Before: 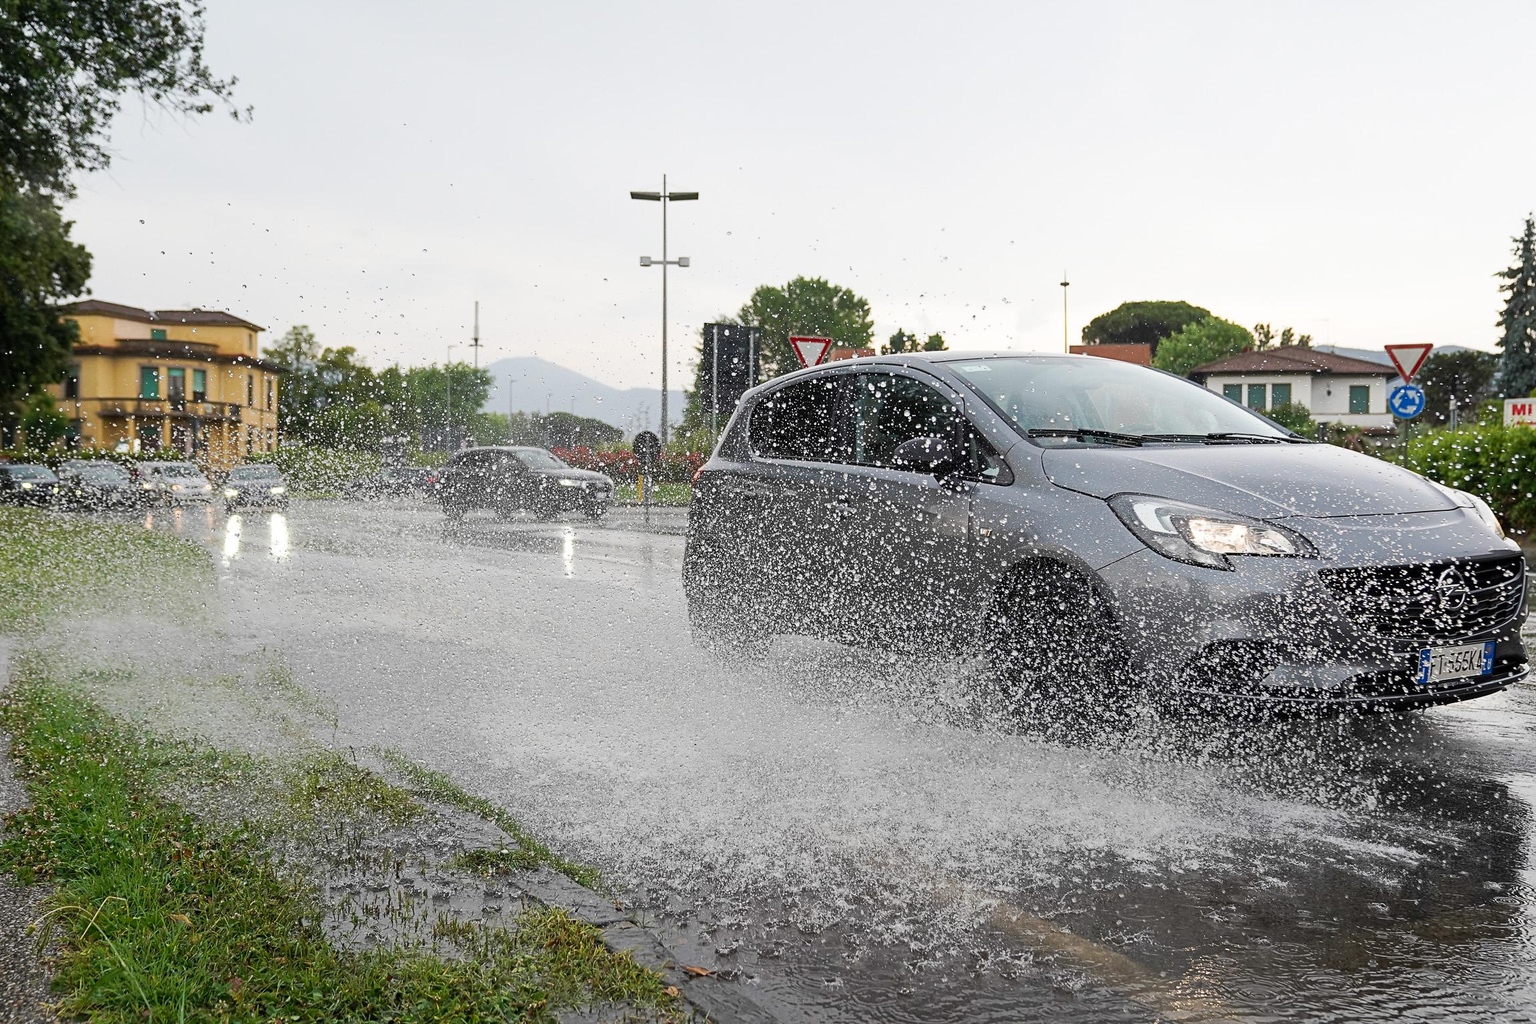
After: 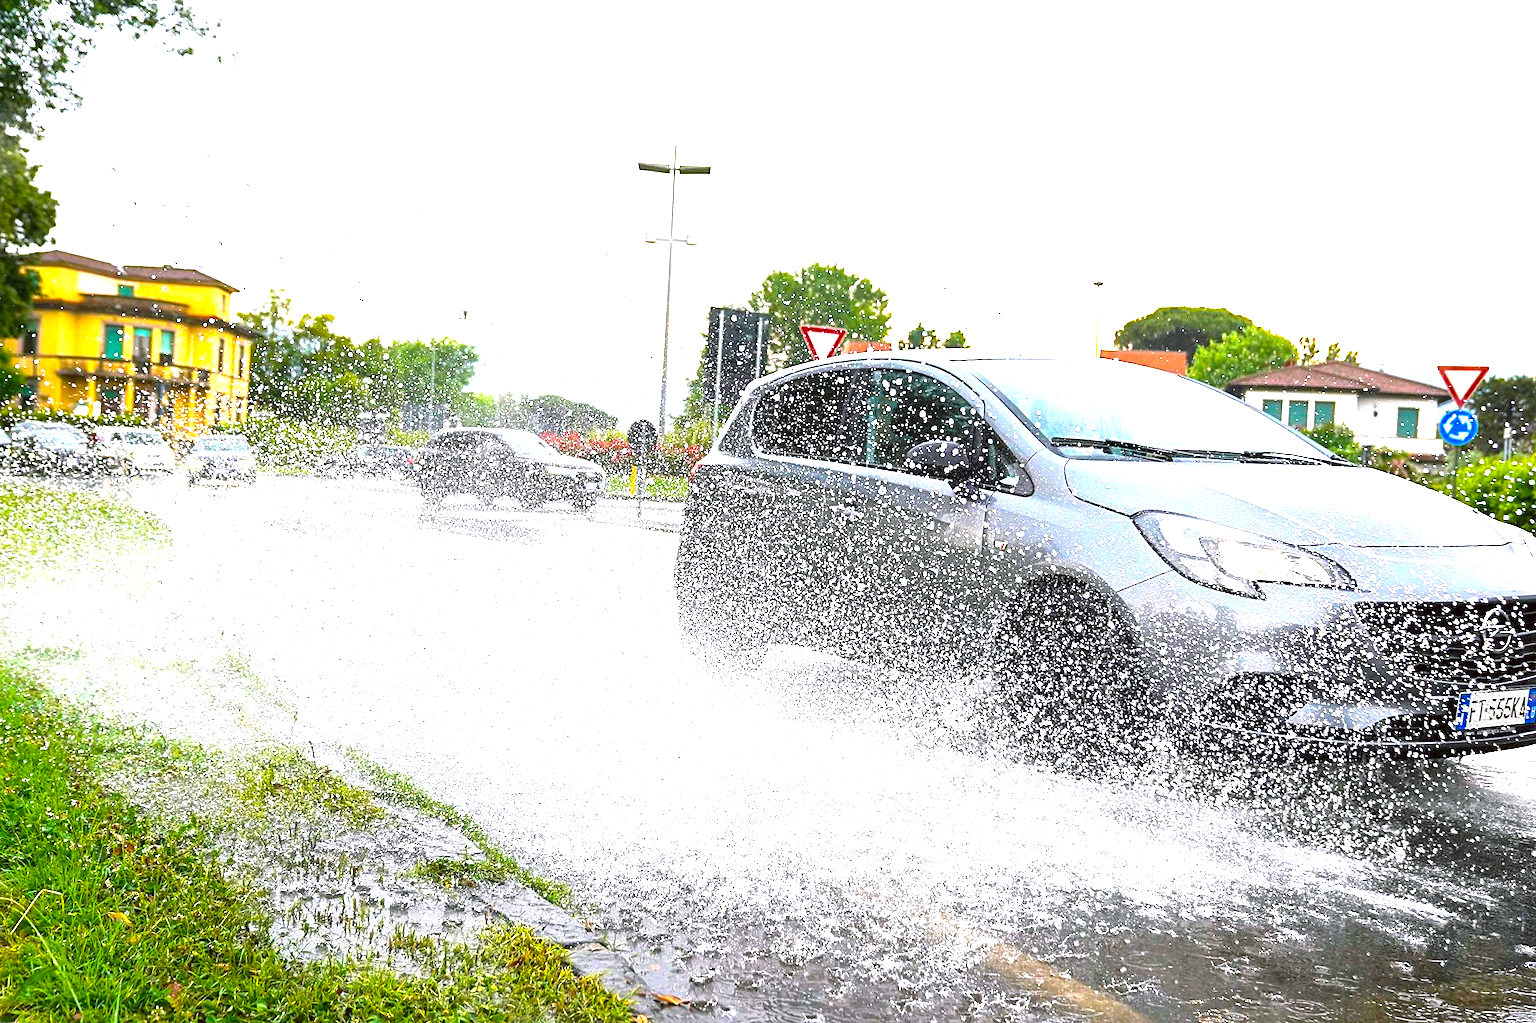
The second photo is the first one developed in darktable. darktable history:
crop and rotate: angle -2.77°
color balance rgb: shadows lift › luminance -7.798%, shadows lift › chroma 2.437%, shadows lift › hue 166.45°, highlights gain › chroma 1.524%, highlights gain › hue 308.76°, perceptual saturation grading › global saturation 29.718%, perceptual brilliance grading › global brilliance 19.359%, global vibrance 40.154%
exposure: exposure 1 EV, compensate exposure bias true, compensate highlight preservation false
color correction: highlights a* -4.94, highlights b* -4.08, shadows a* 3.98, shadows b* 4.5
tone equalizer: edges refinement/feathering 500, mask exposure compensation -1.57 EV, preserve details guided filter
